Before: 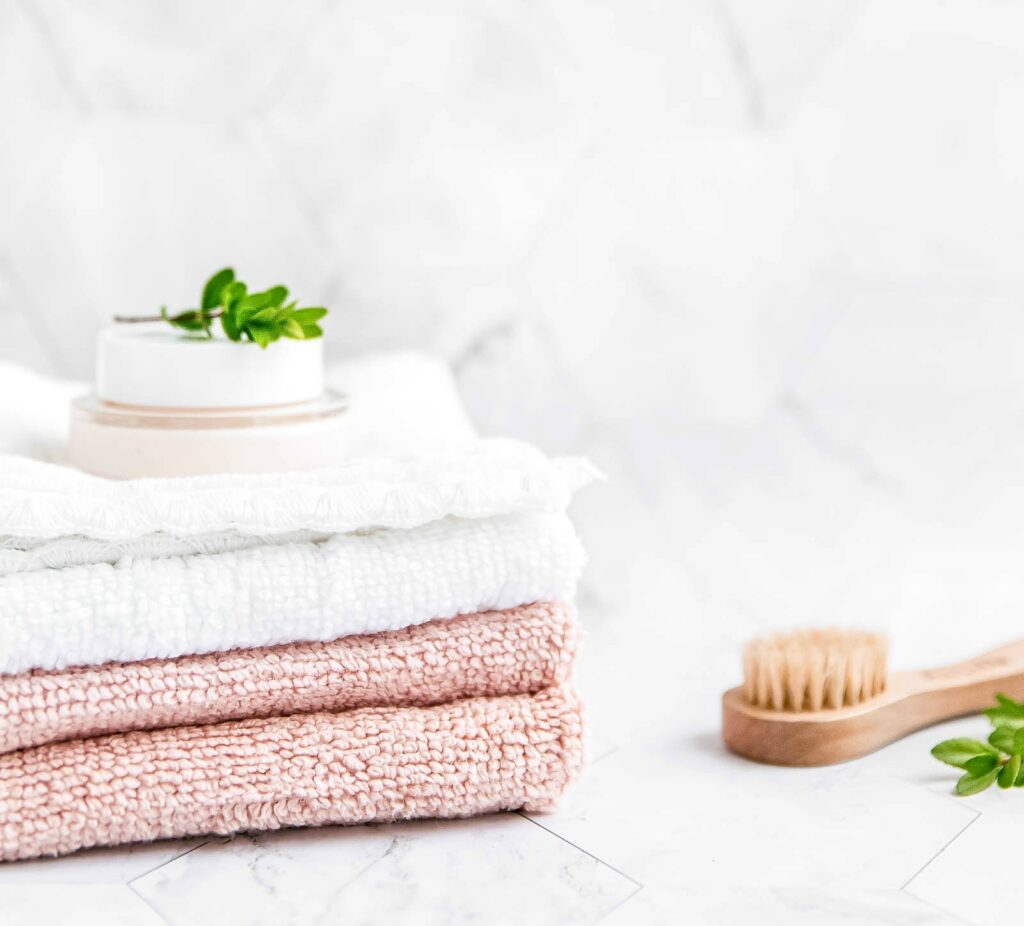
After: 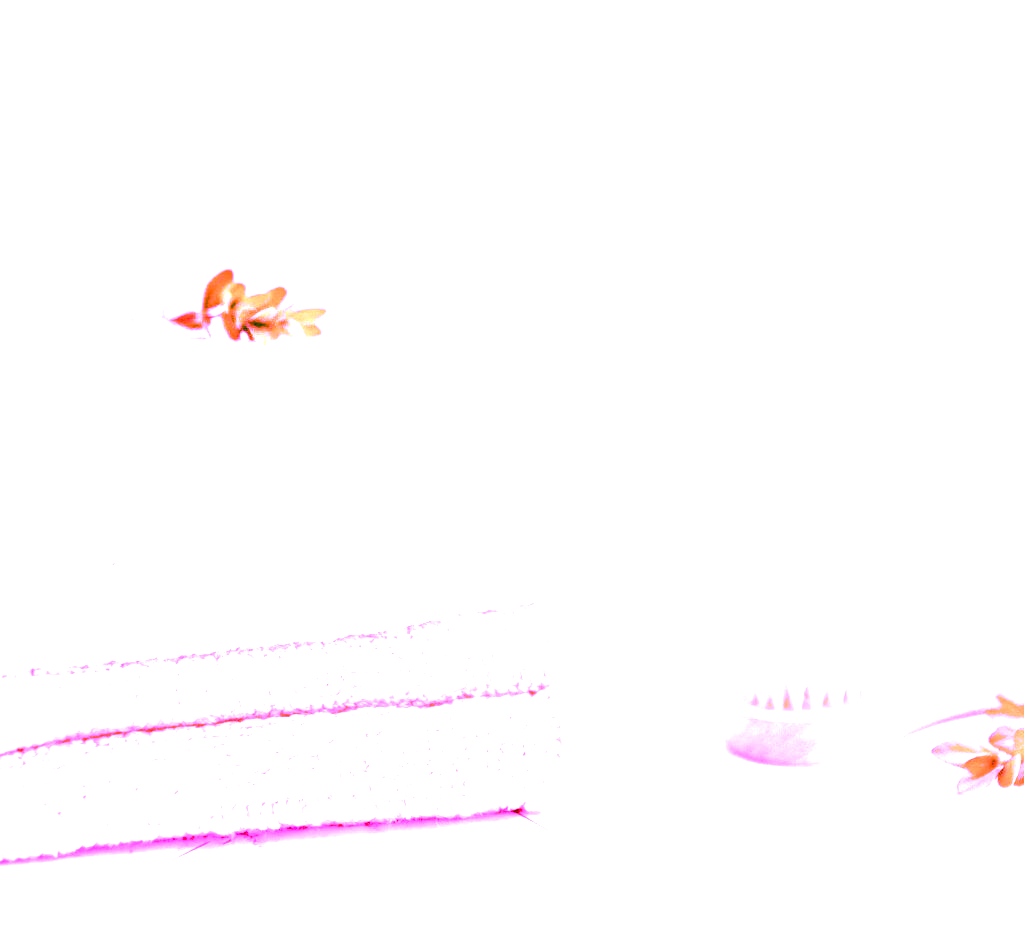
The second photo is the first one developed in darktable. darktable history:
color balance rgb: perceptual saturation grading › global saturation 20%, perceptual saturation grading › highlights -25%, perceptual saturation grading › shadows 25%
white balance: red 8, blue 8
